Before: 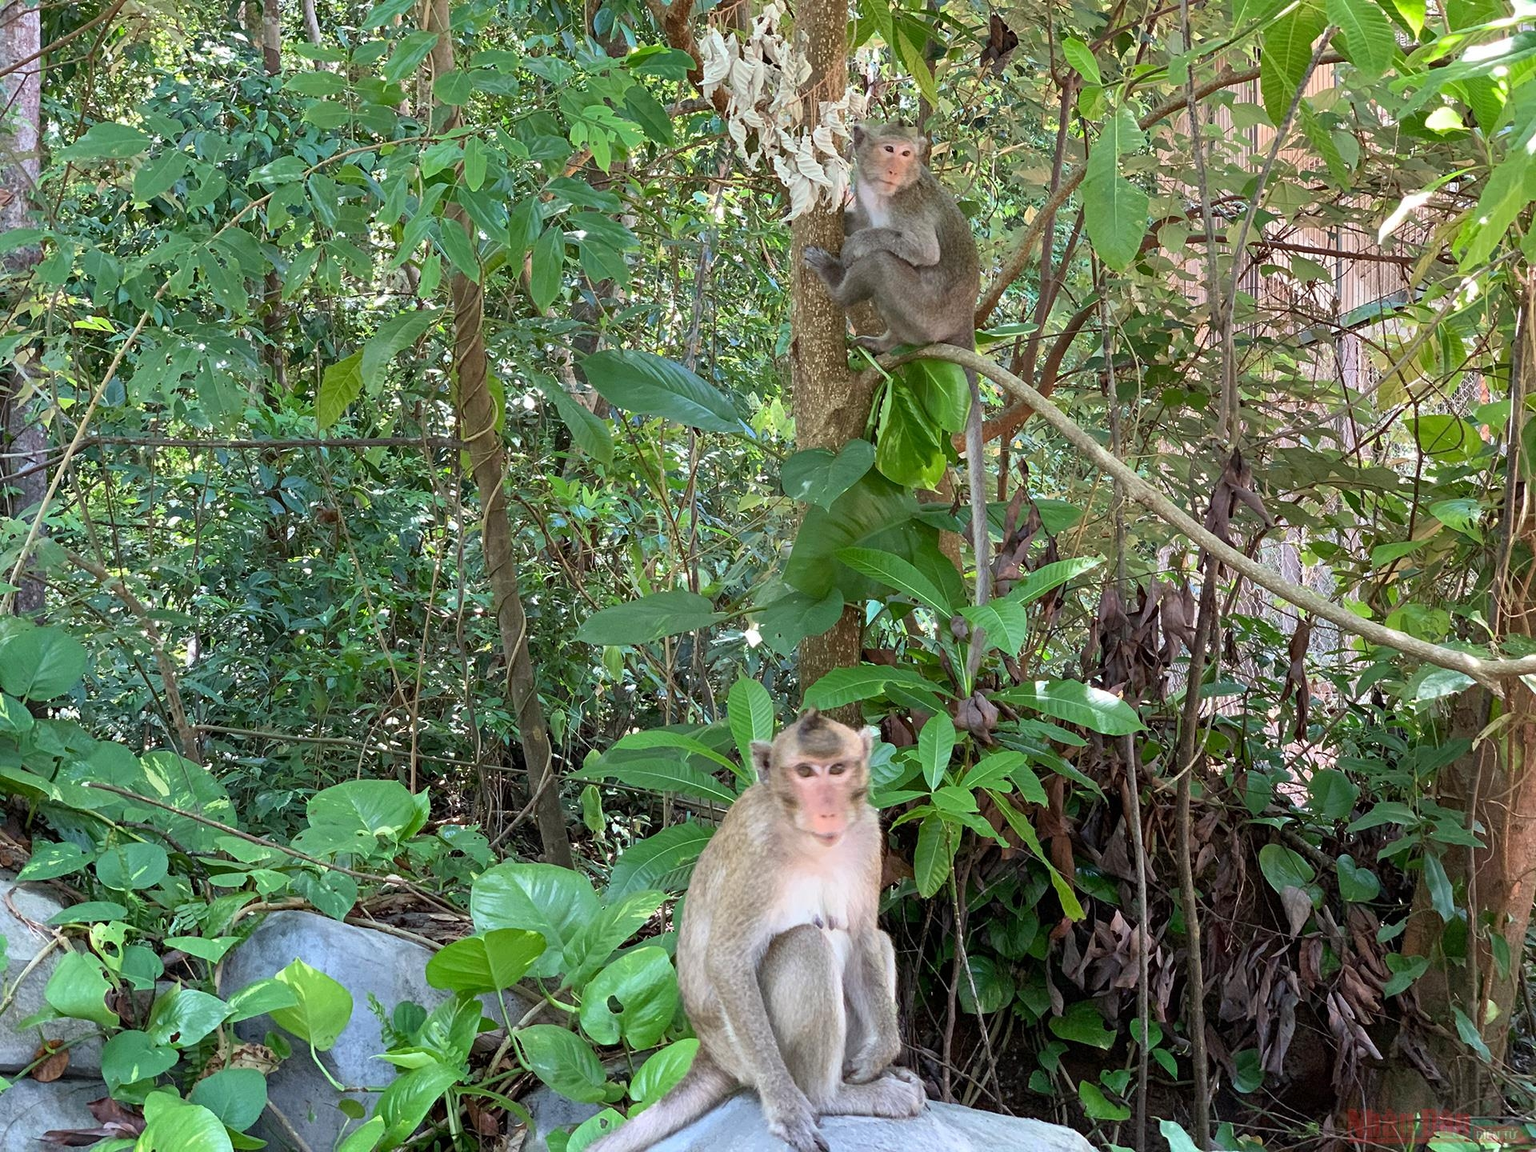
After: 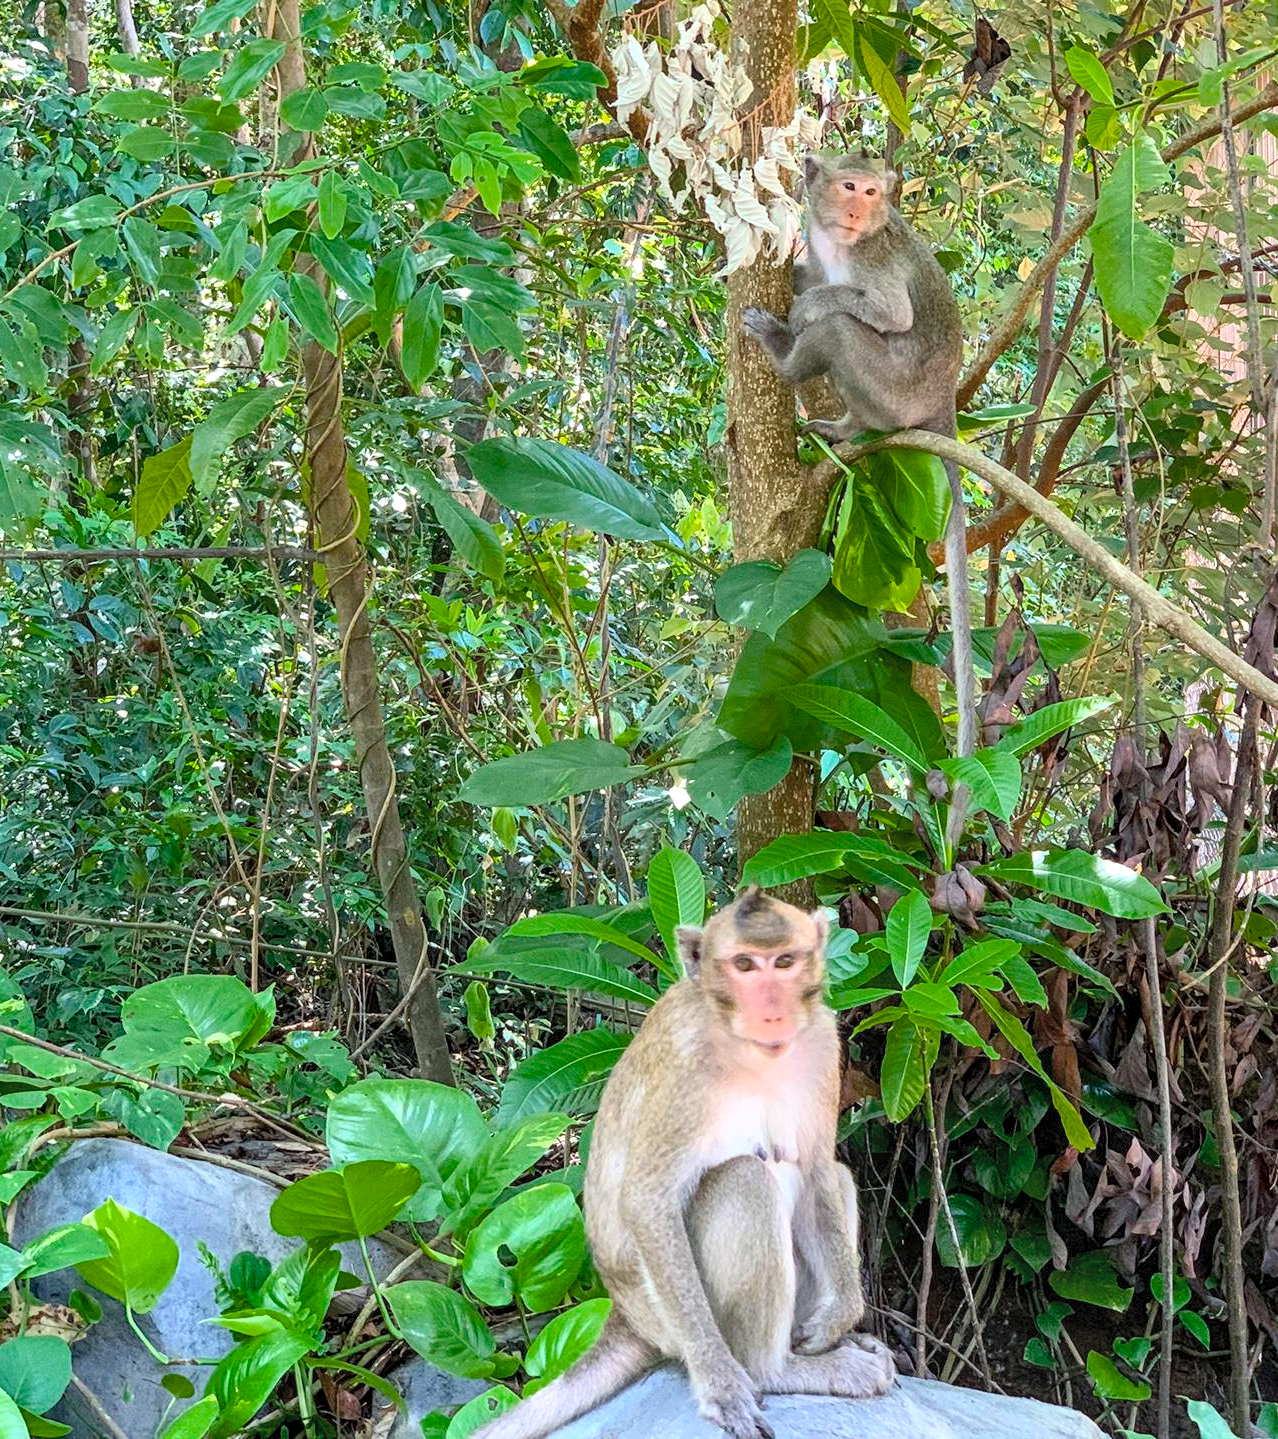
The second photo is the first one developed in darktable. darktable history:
local contrast: on, module defaults
color balance rgb: shadows lift › chroma 2.06%, shadows lift › hue 220.36°, perceptual saturation grading › global saturation 30.478%, saturation formula JzAzBz (2021)
contrast brightness saturation: contrast 0.139, brightness 0.208
crop and rotate: left 13.653%, right 19.762%
